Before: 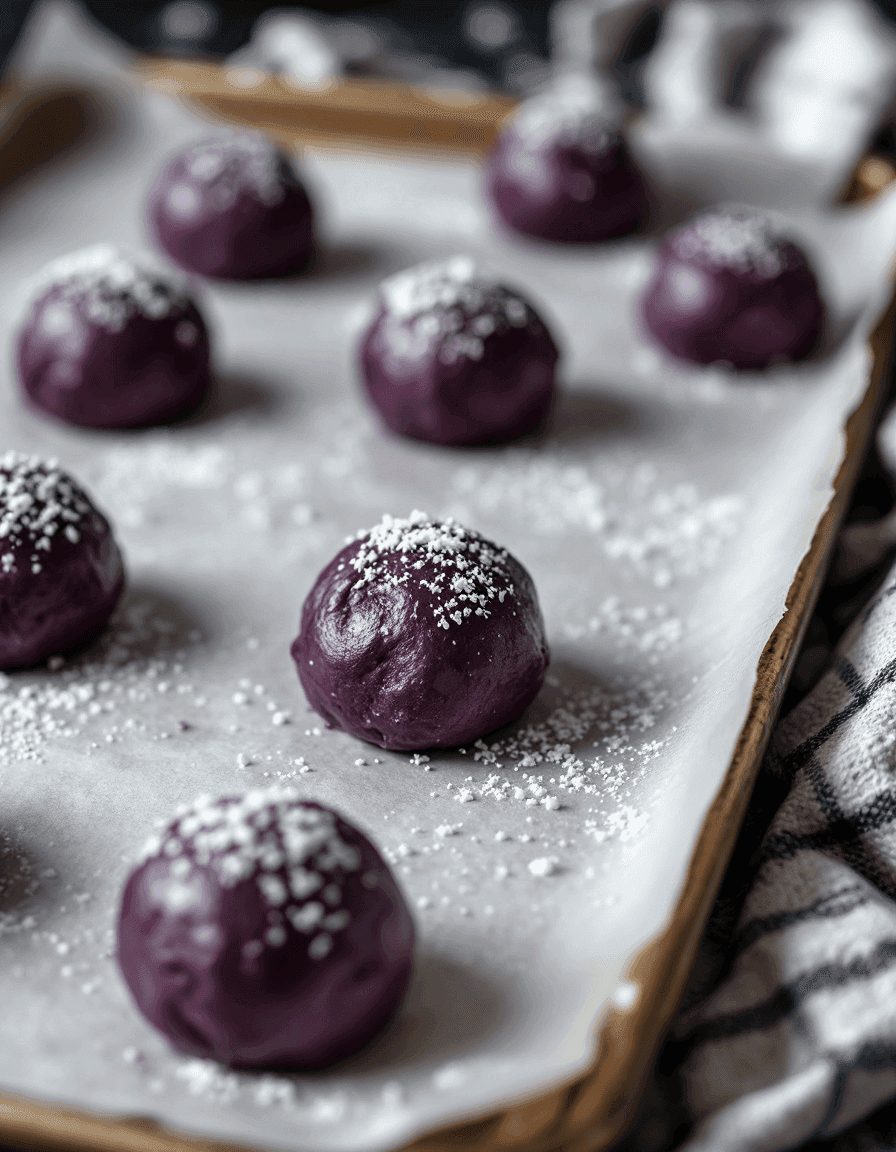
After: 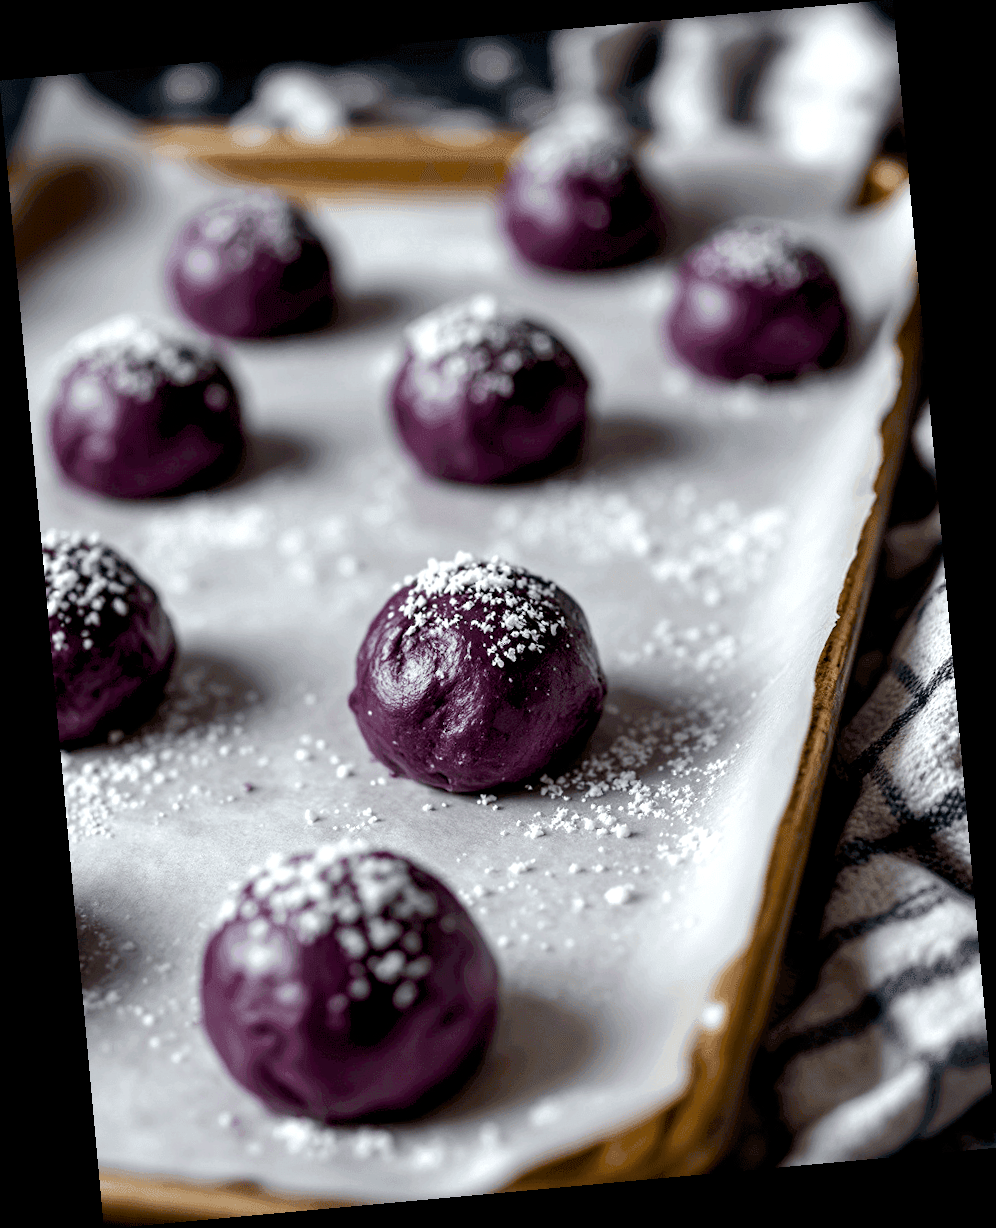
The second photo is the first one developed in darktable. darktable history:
rotate and perspective: rotation -5.2°, automatic cropping off
color balance rgb: global offset › luminance -0.51%, perceptual saturation grading › global saturation 27.53%, perceptual saturation grading › highlights -25%, perceptual saturation grading › shadows 25%, perceptual brilliance grading › highlights 6.62%, perceptual brilliance grading › mid-tones 17.07%, perceptual brilliance grading › shadows -5.23%
